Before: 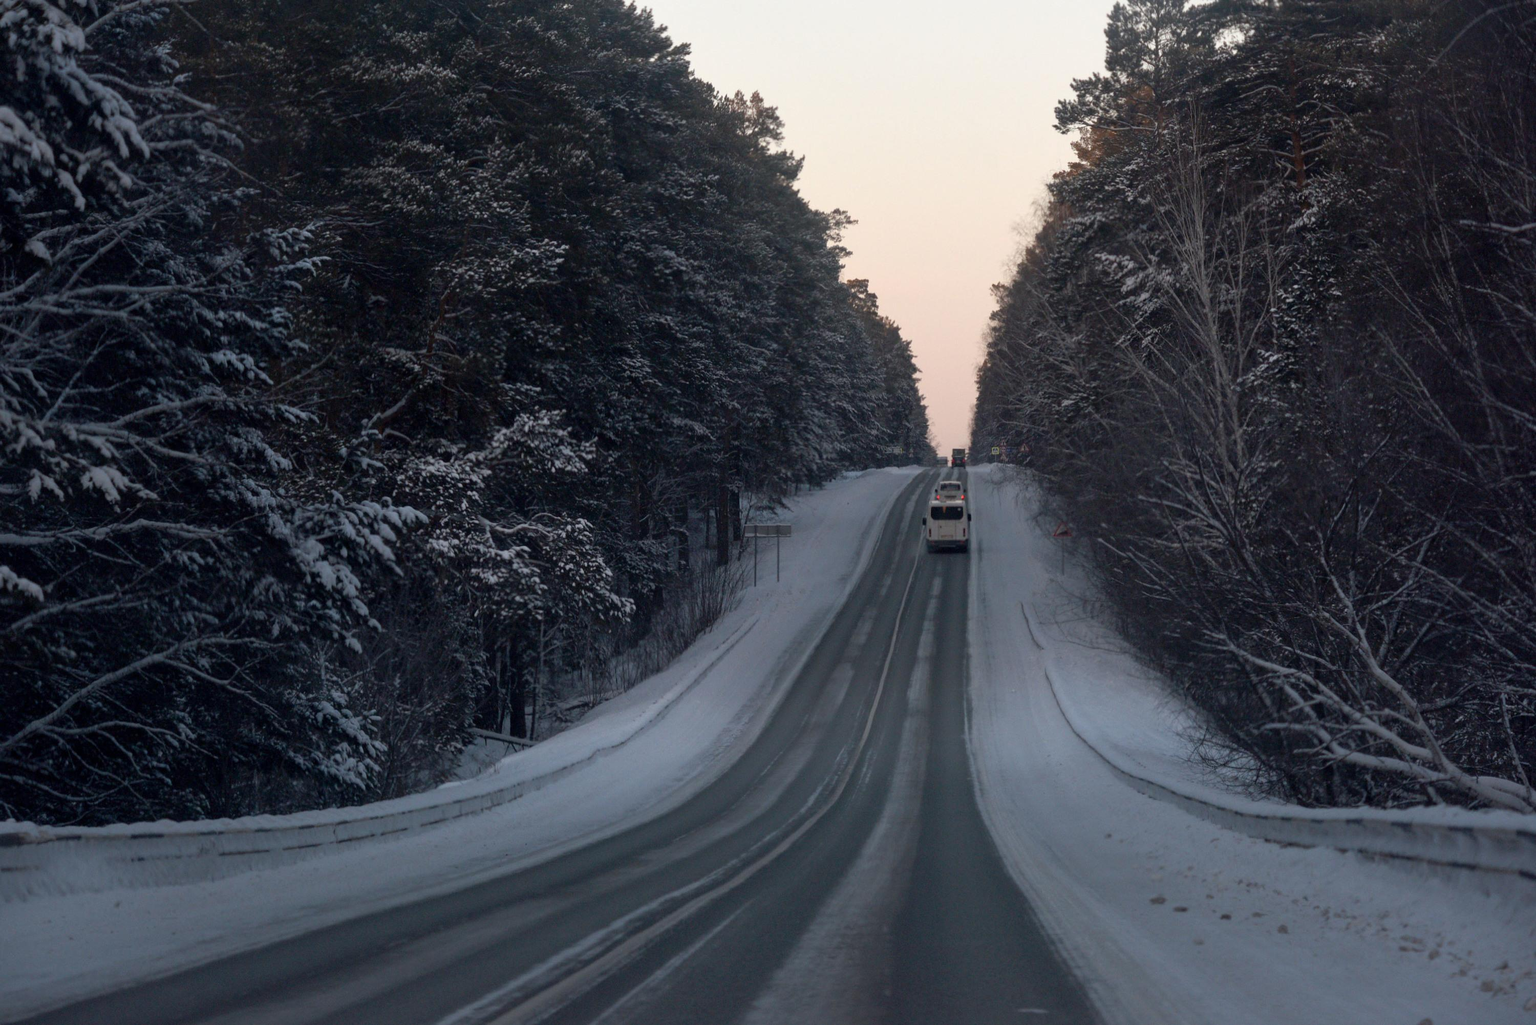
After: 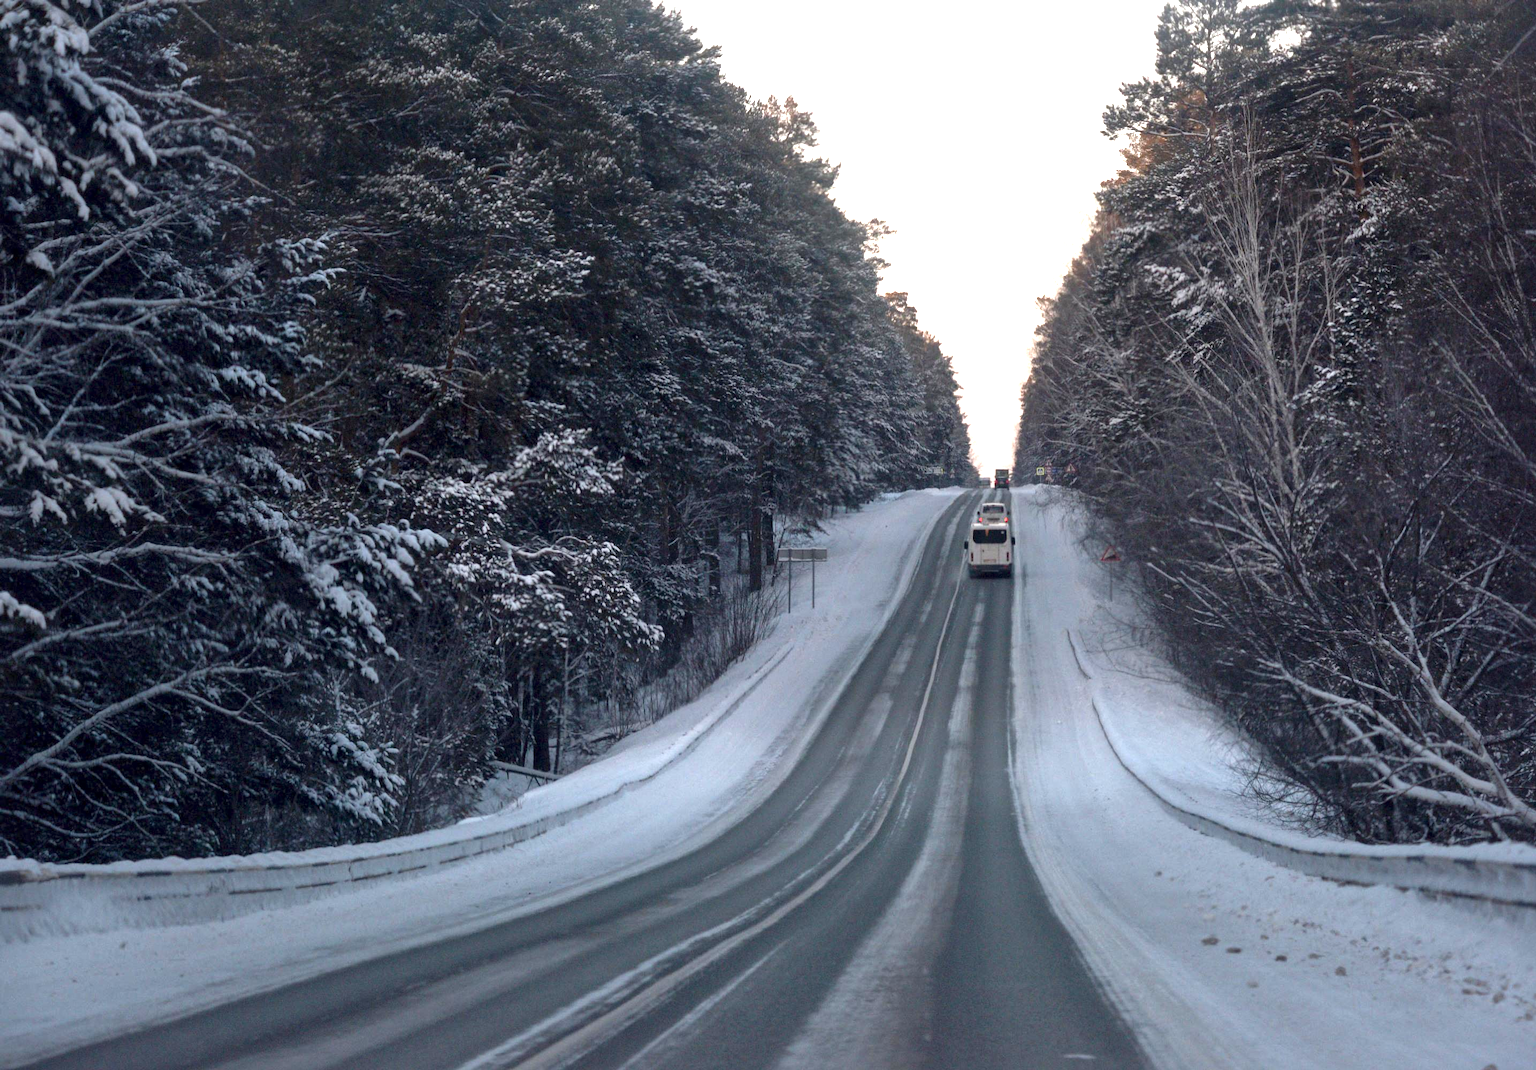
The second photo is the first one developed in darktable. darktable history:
local contrast: mode bilateral grid, contrast 19, coarseness 50, detail 128%, midtone range 0.2
crop: right 4.293%, bottom 0.047%
exposure: black level correction 0, exposure 1.278 EV, compensate highlight preservation false
